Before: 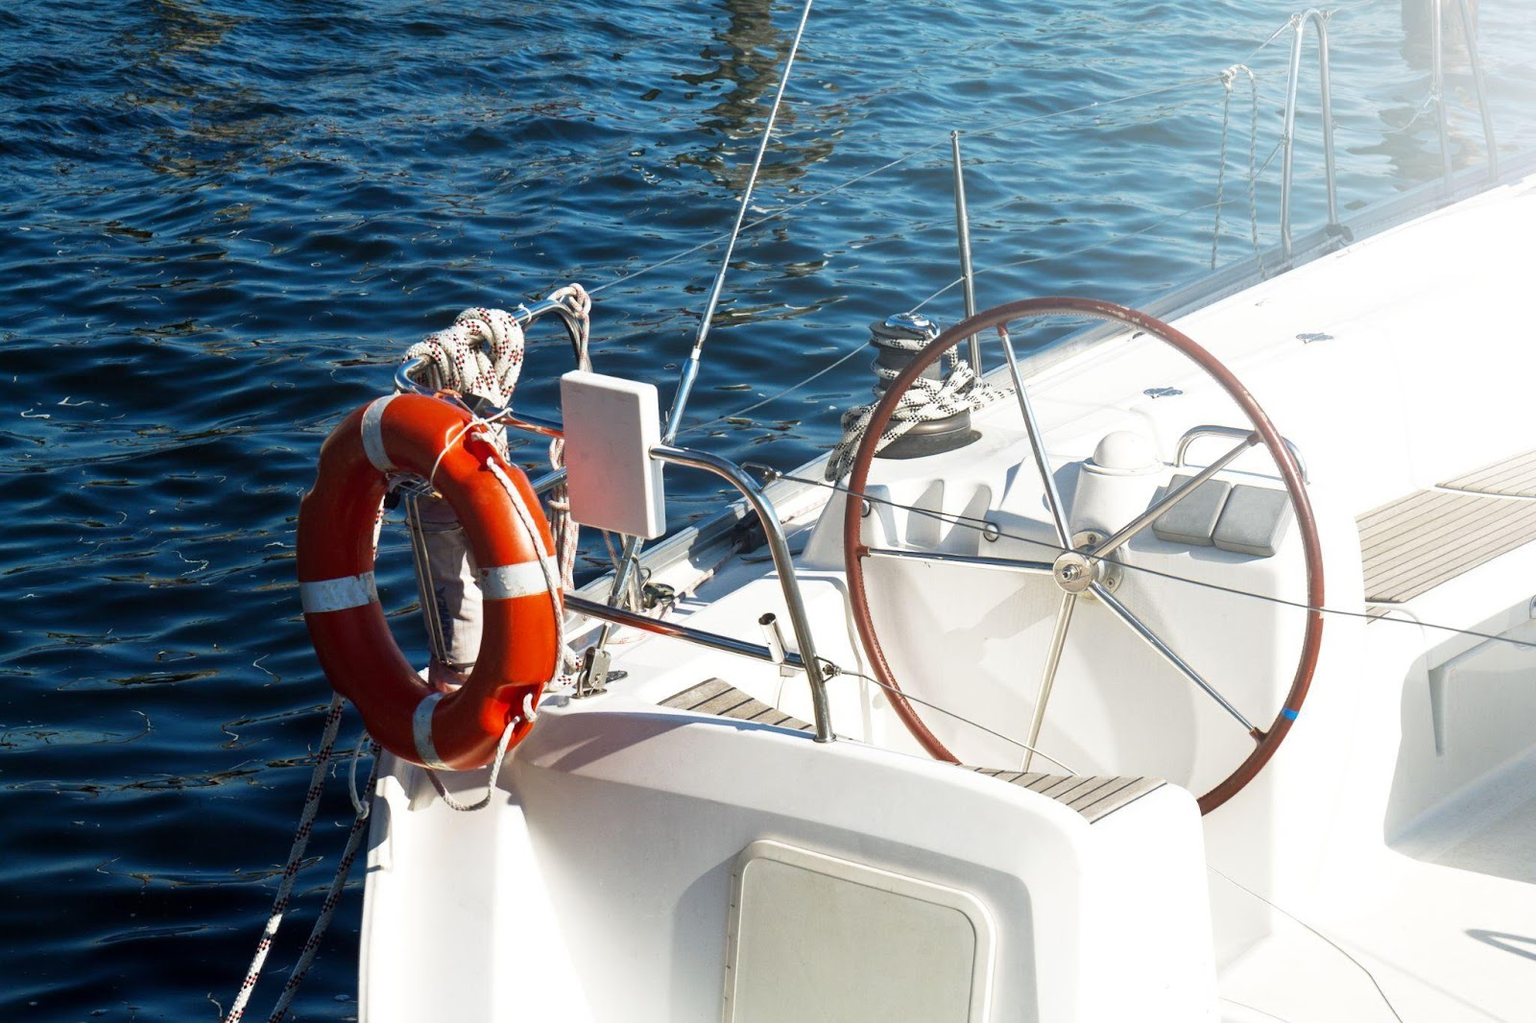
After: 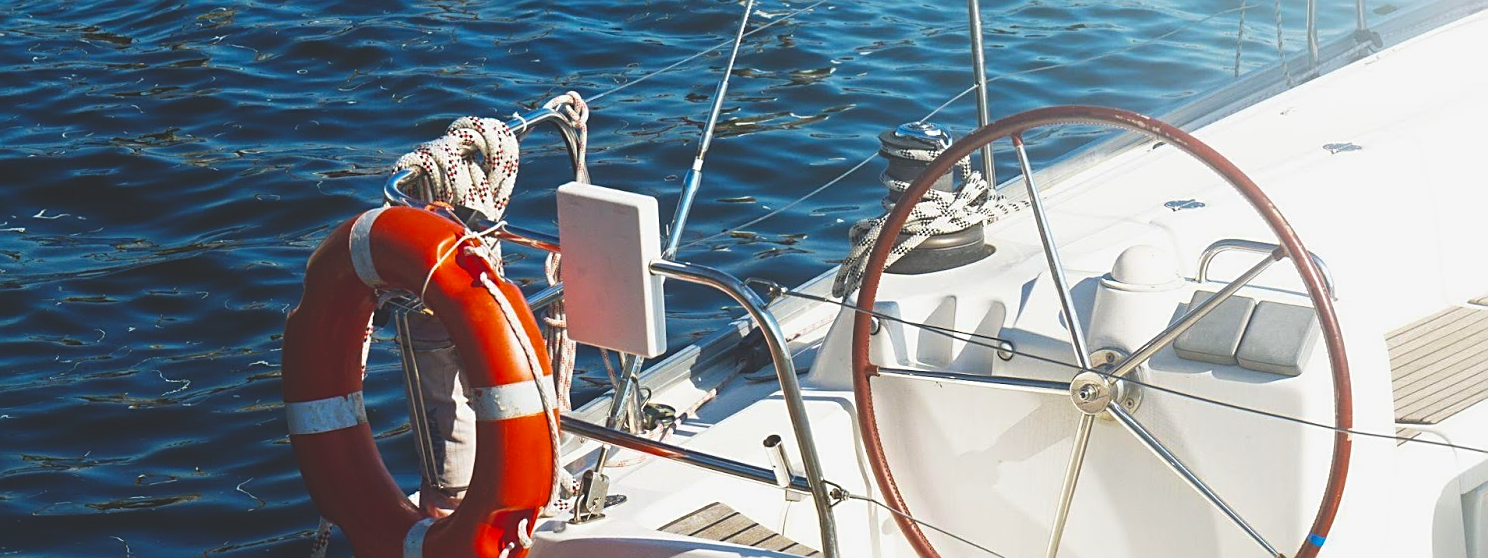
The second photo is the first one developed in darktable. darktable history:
sharpen: on, module defaults
crop: left 1.744%, top 19.225%, right 5.069%, bottom 28.357%
exposure: black level correction -0.025, exposure -0.117 EV, compensate highlight preservation false
color balance rgb: perceptual saturation grading › global saturation 34.05%, global vibrance 5.56%
white balance: red 1, blue 1
